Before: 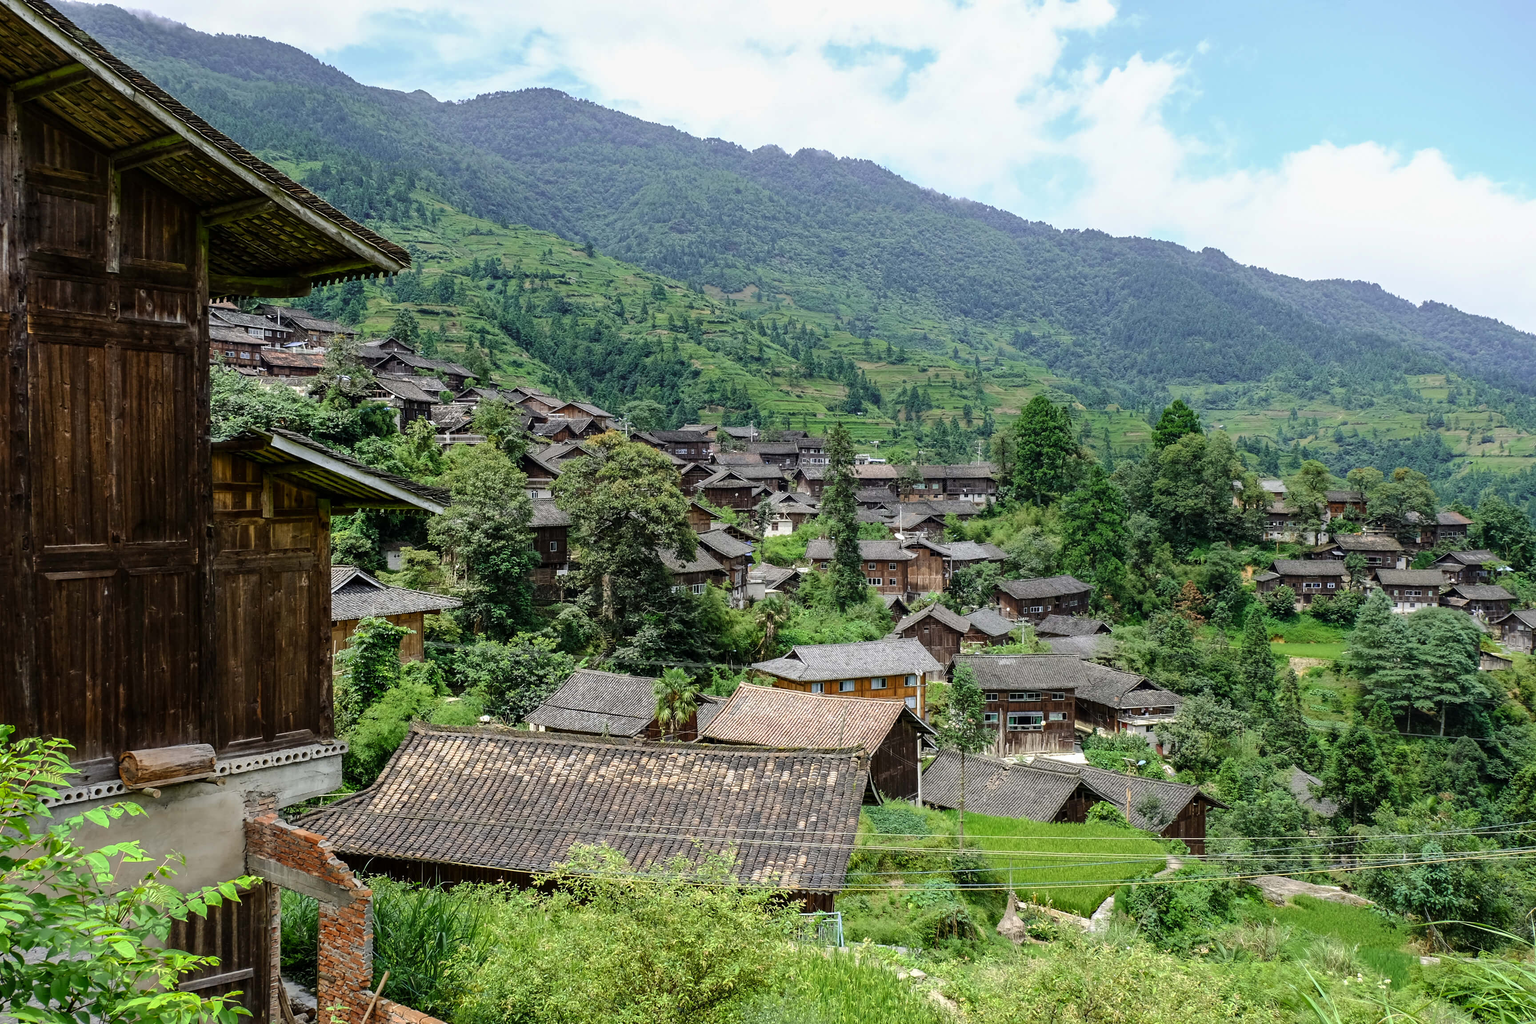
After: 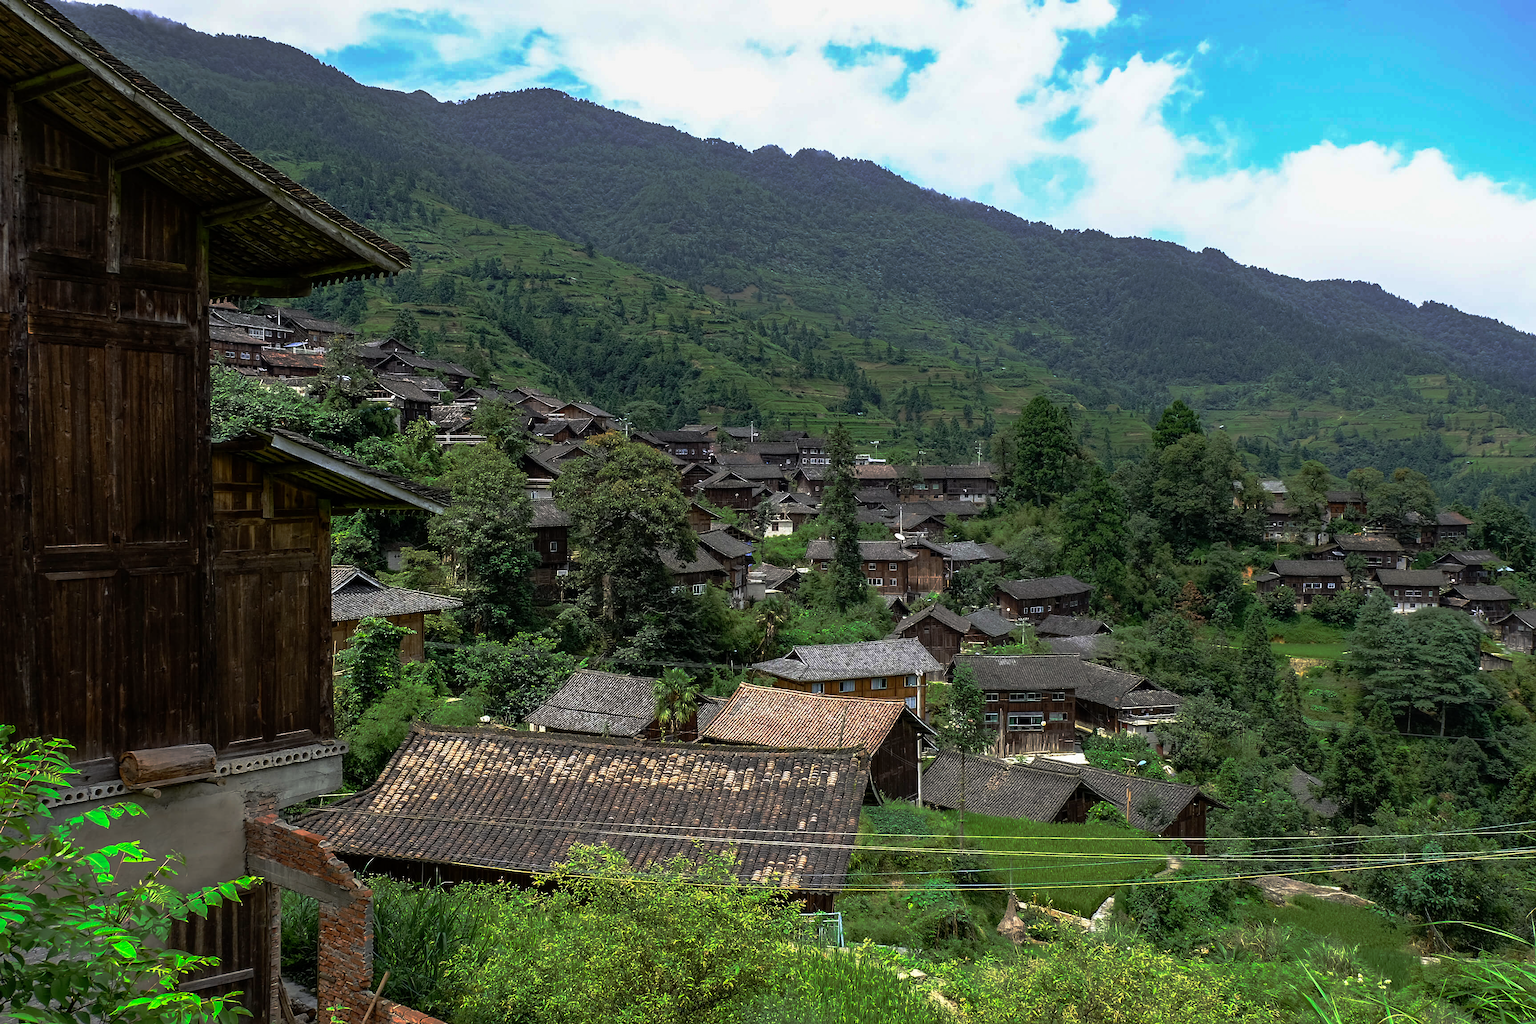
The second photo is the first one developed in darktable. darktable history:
sharpen: radius 1.259, amount 0.293, threshold 0.136
base curve: curves: ch0 [(0, 0) (0.564, 0.291) (0.802, 0.731) (1, 1)], preserve colors none
